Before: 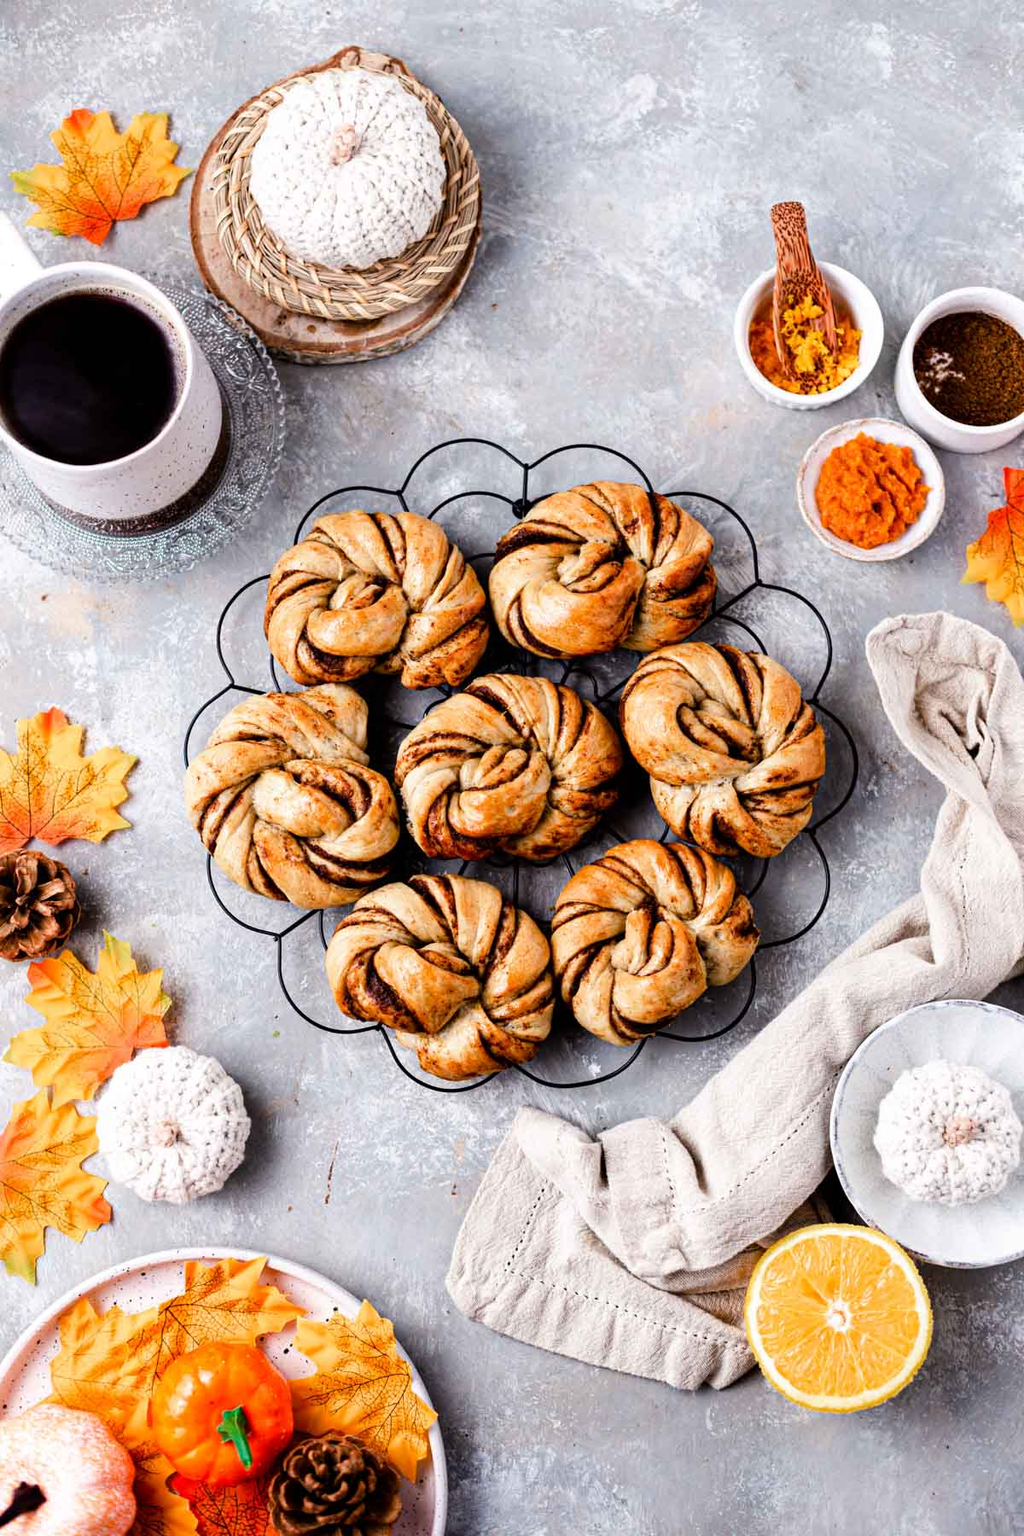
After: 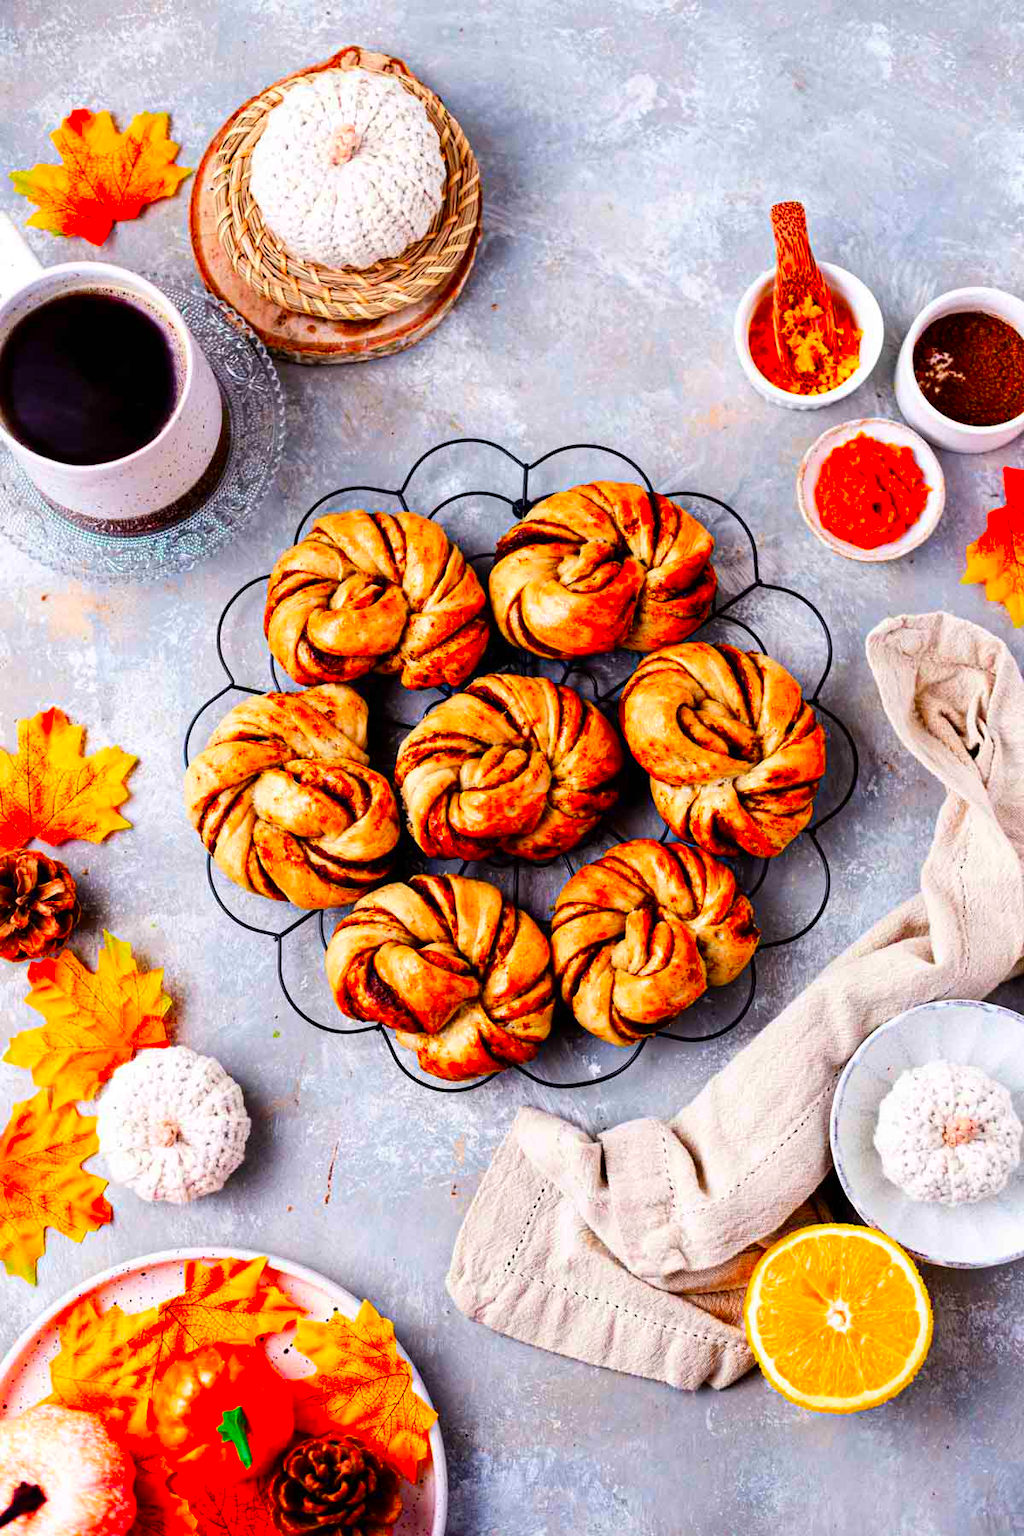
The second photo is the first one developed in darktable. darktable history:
color correction: highlights b* -0.054, saturation 2.1
